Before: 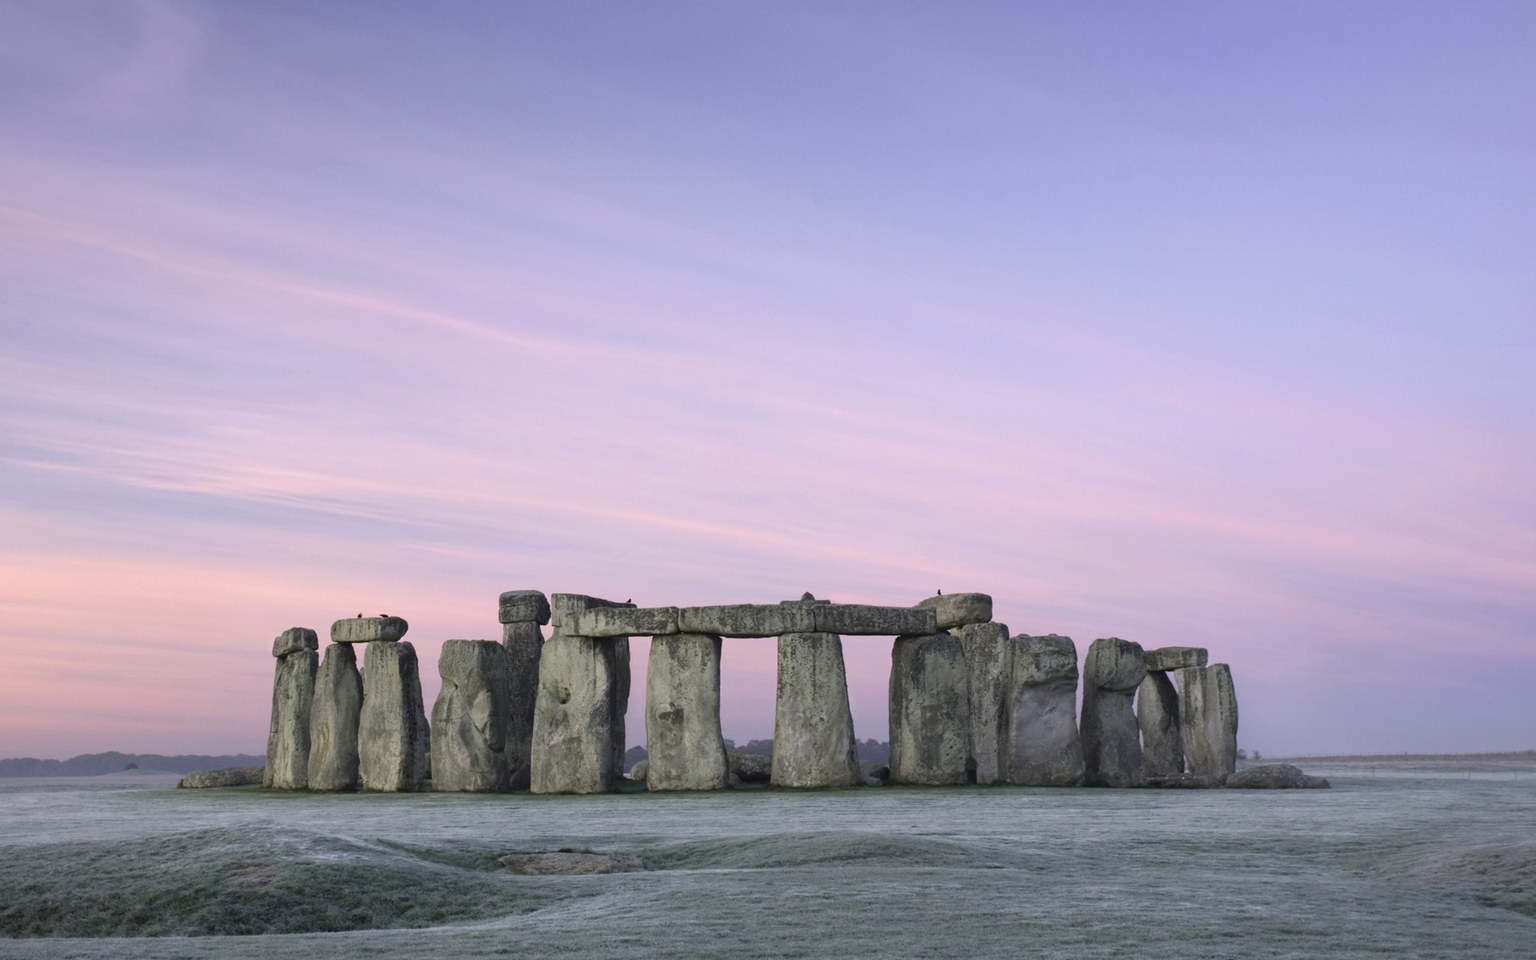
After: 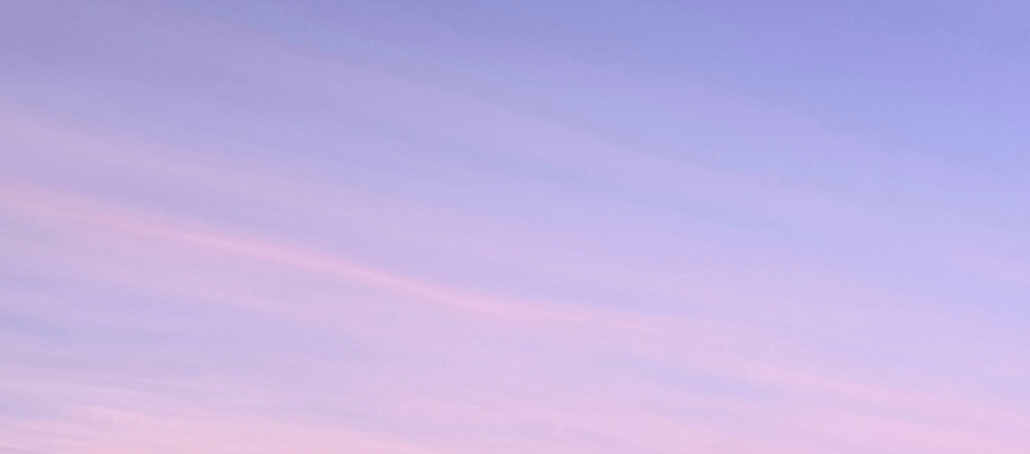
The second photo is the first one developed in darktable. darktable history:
color balance rgb: perceptual saturation grading › global saturation 20%, global vibrance 20%
crop: left 10.121%, top 10.631%, right 36.218%, bottom 51.526%
